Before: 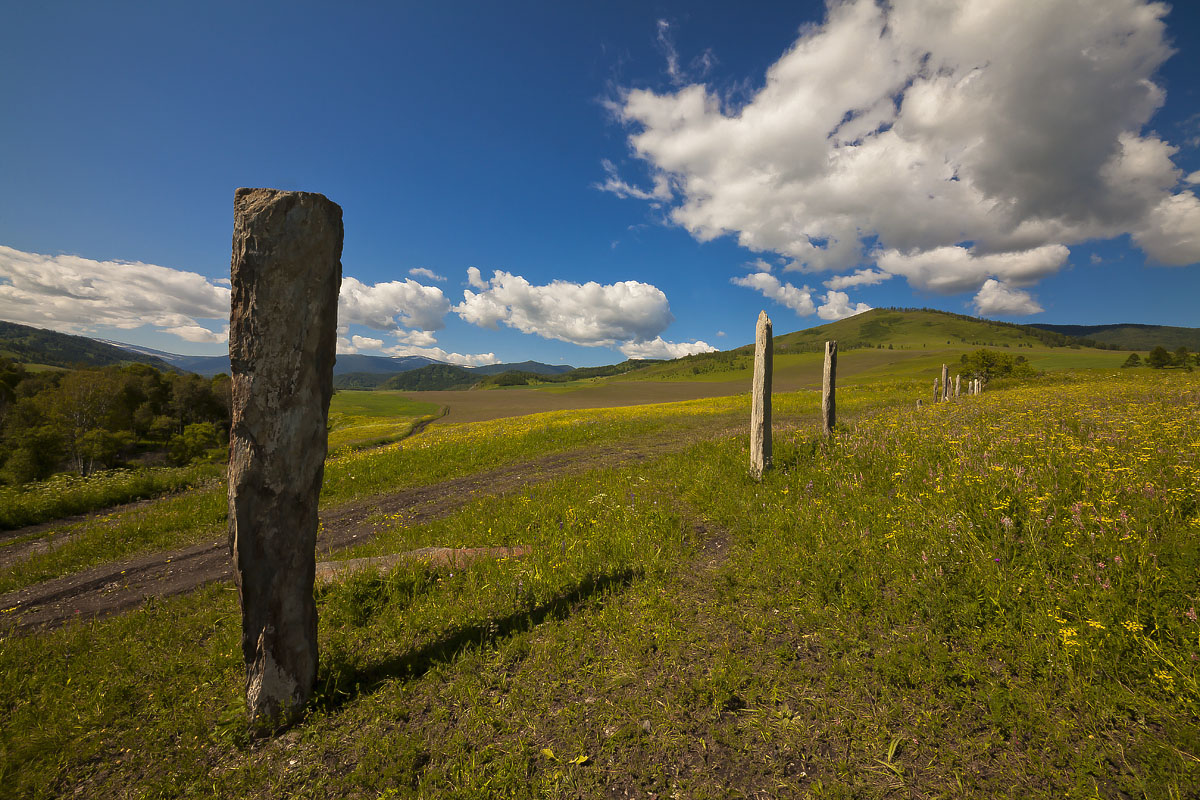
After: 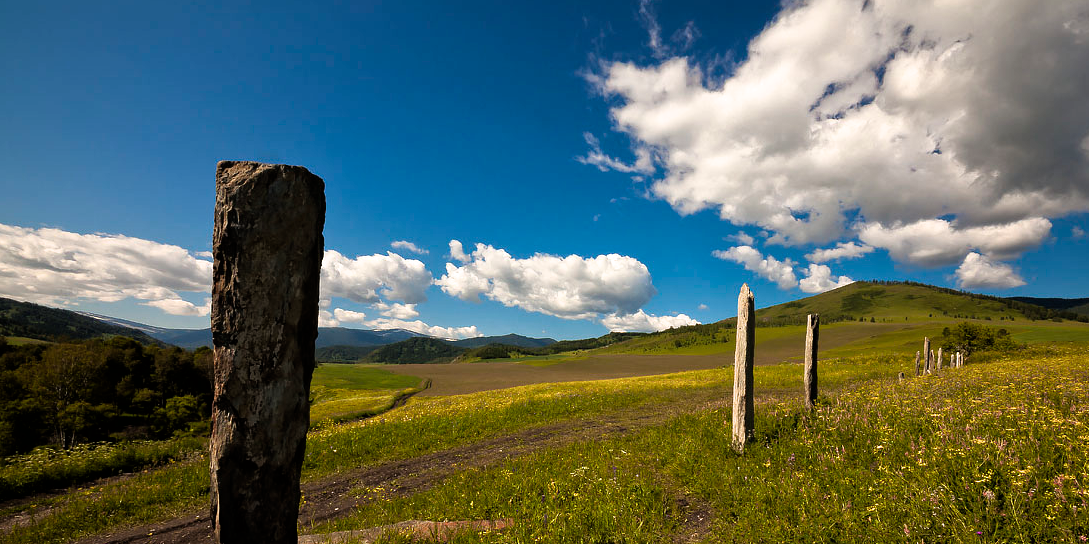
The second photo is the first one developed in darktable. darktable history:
filmic rgb: black relative exposure -8.23 EV, white relative exposure 2.2 EV, threshold 3.02 EV, target white luminance 99.928%, hardness 7.06, latitude 75.62%, contrast 1.323, highlights saturation mix -1.95%, shadows ↔ highlights balance 29.96%, enable highlight reconstruction true
crop: left 1.543%, top 3.429%, right 7.659%, bottom 28.446%
